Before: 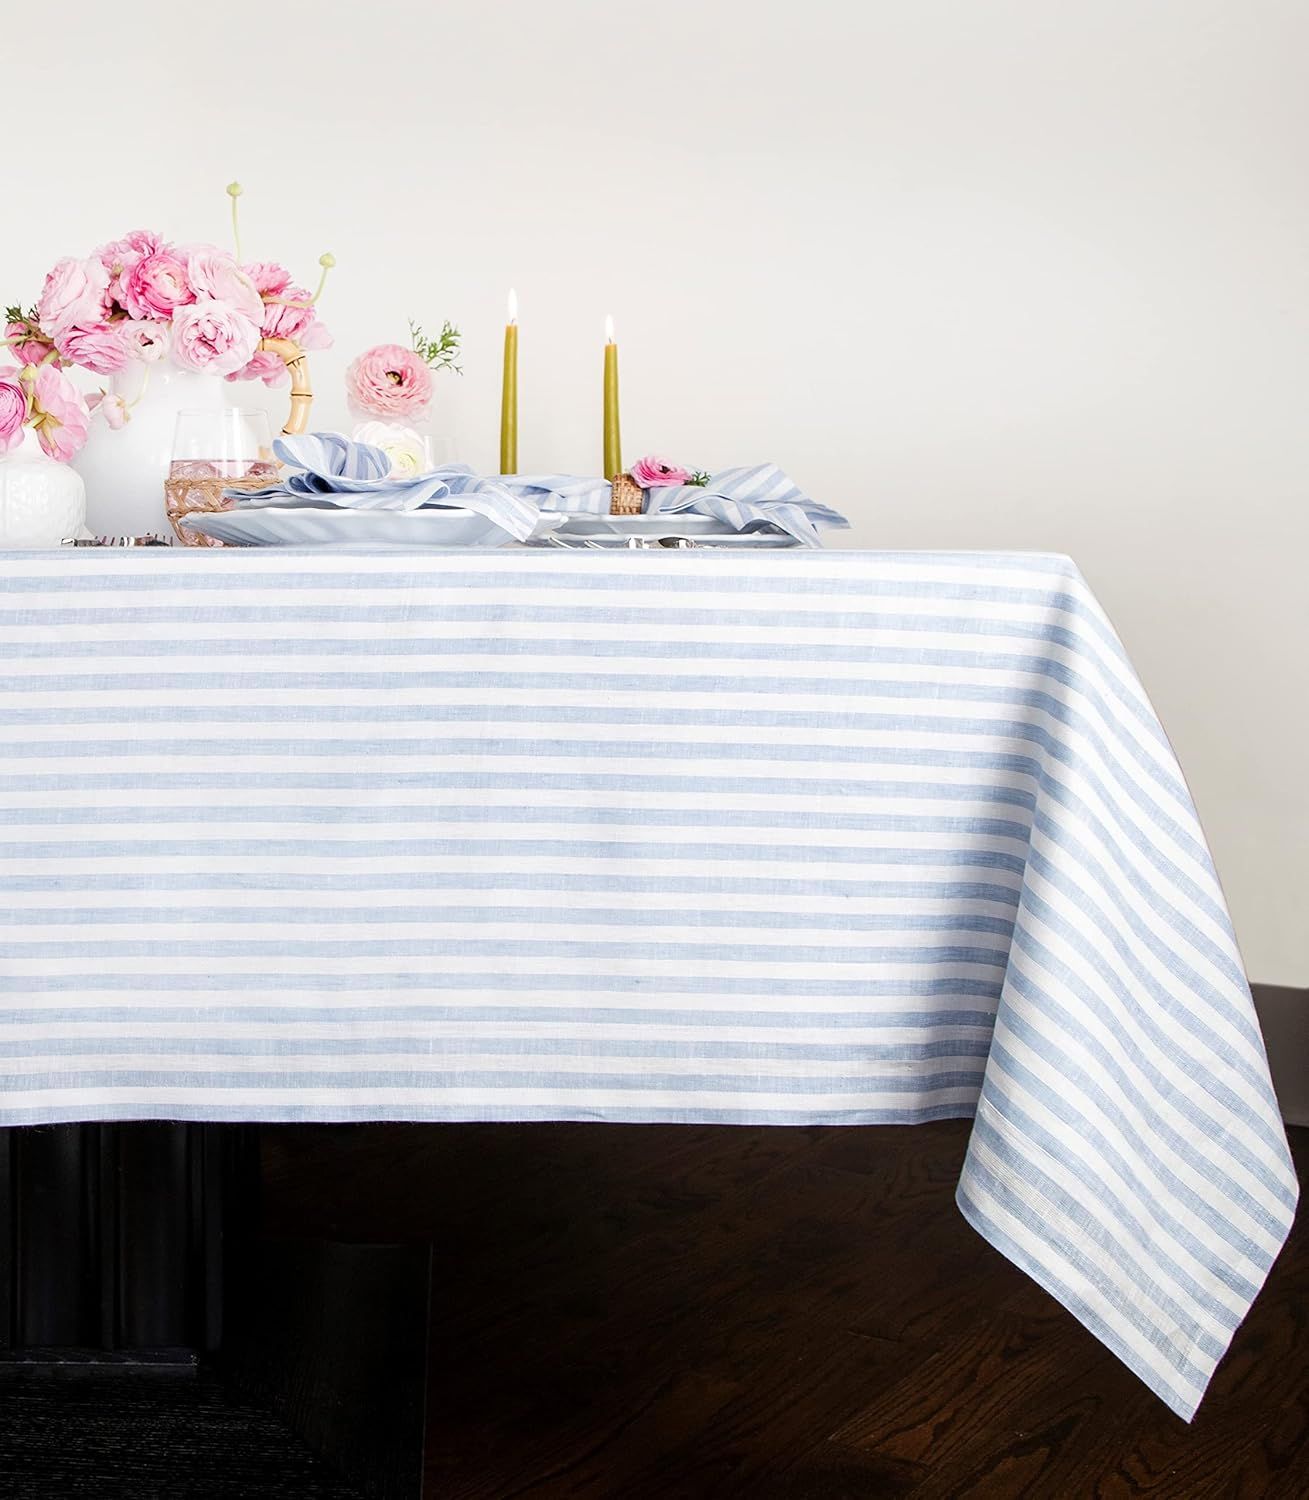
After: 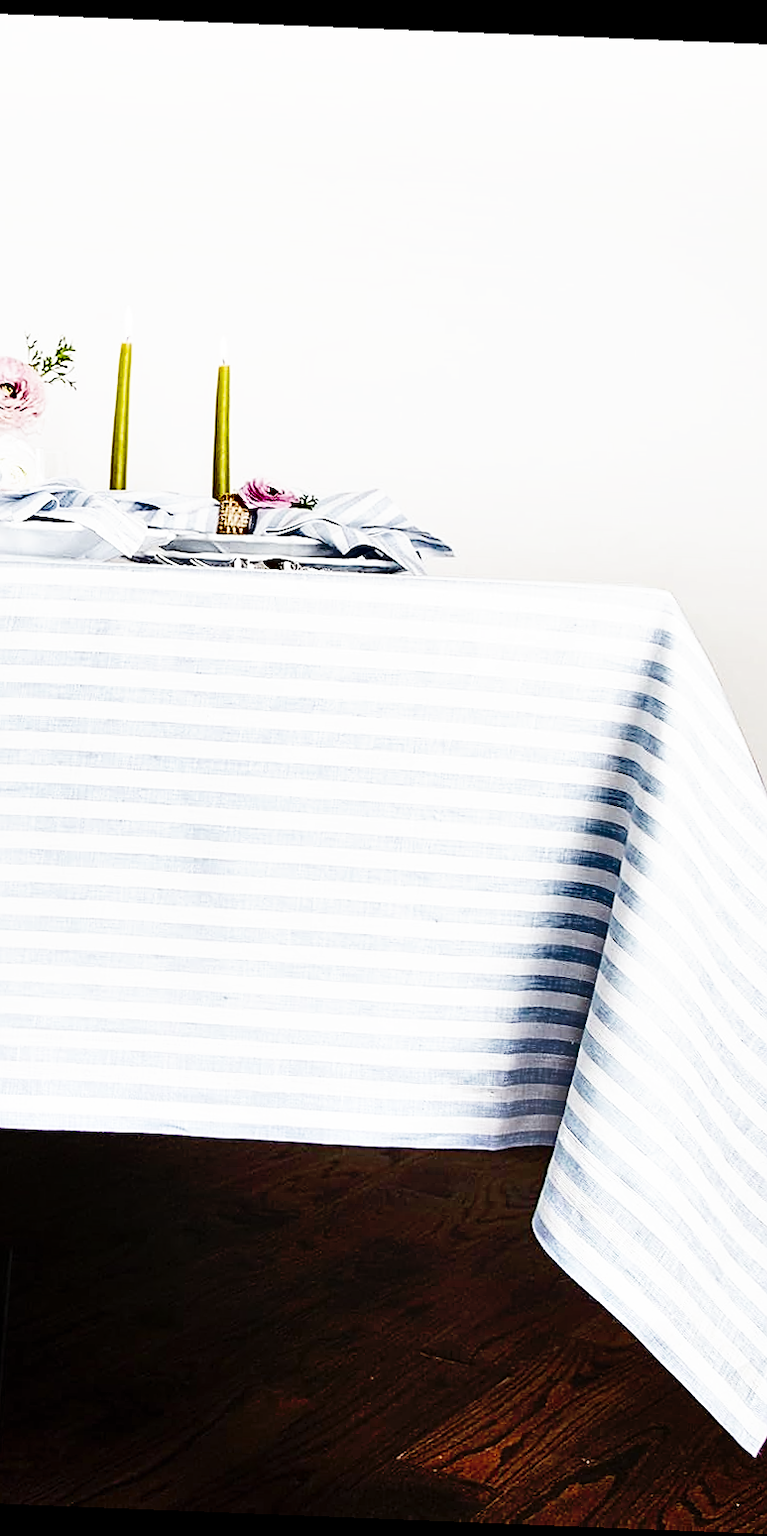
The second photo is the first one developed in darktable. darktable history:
crop: left 31.458%, top 0%, right 11.876%
shadows and highlights: radius 108.52, shadows 44.07, highlights -67.8, low approximation 0.01, soften with gaussian
base curve: curves: ch0 [(0, 0) (0.012, 0.01) (0.073, 0.168) (0.31, 0.711) (0.645, 0.957) (1, 1)], preserve colors none
sharpen: on, module defaults
rotate and perspective: rotation 2.27°, automatic cropping off
